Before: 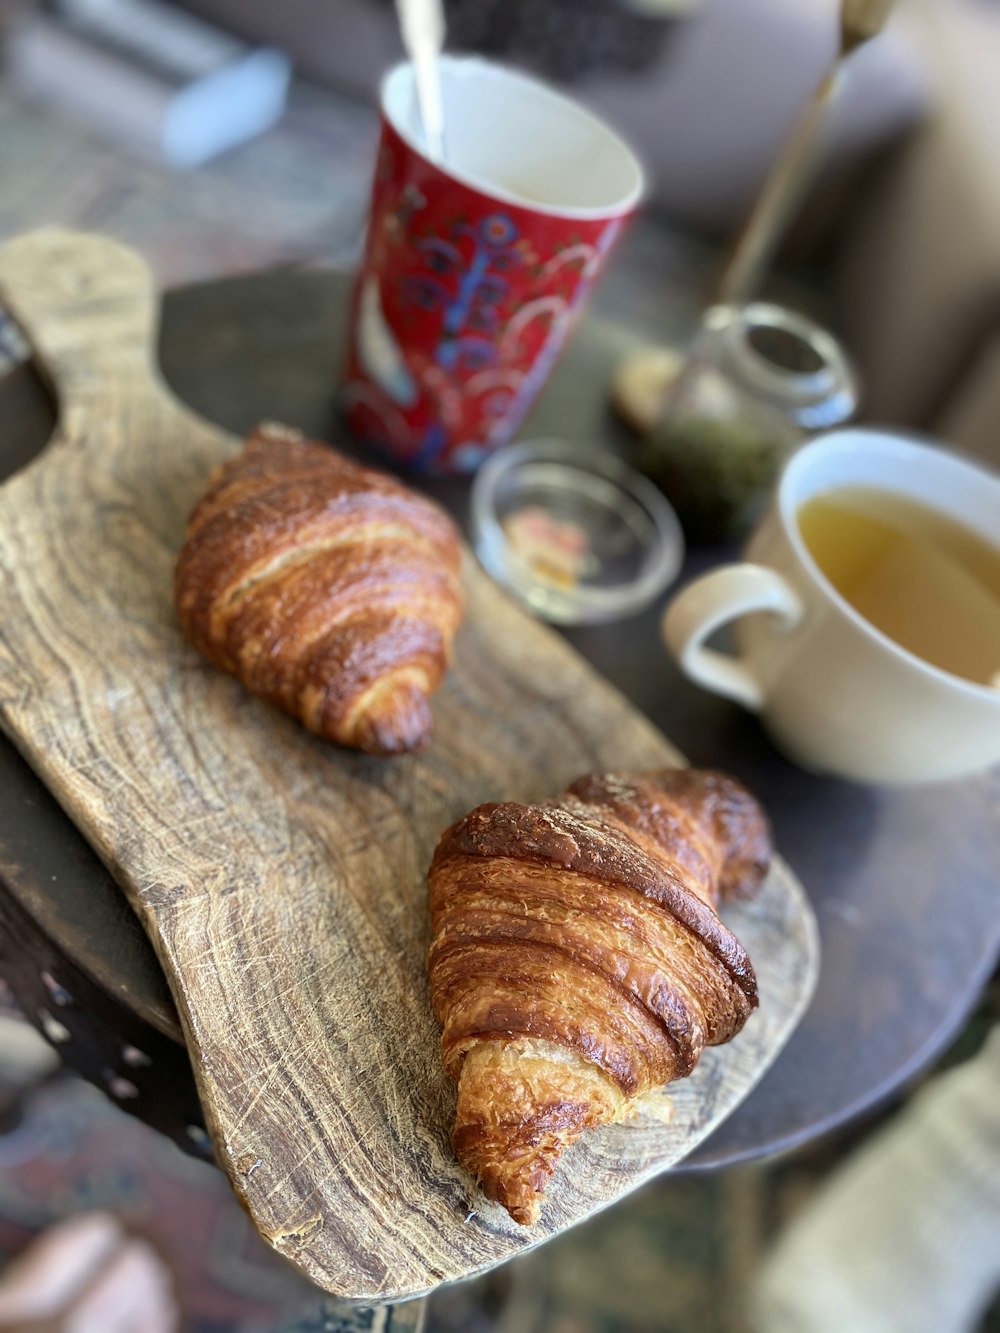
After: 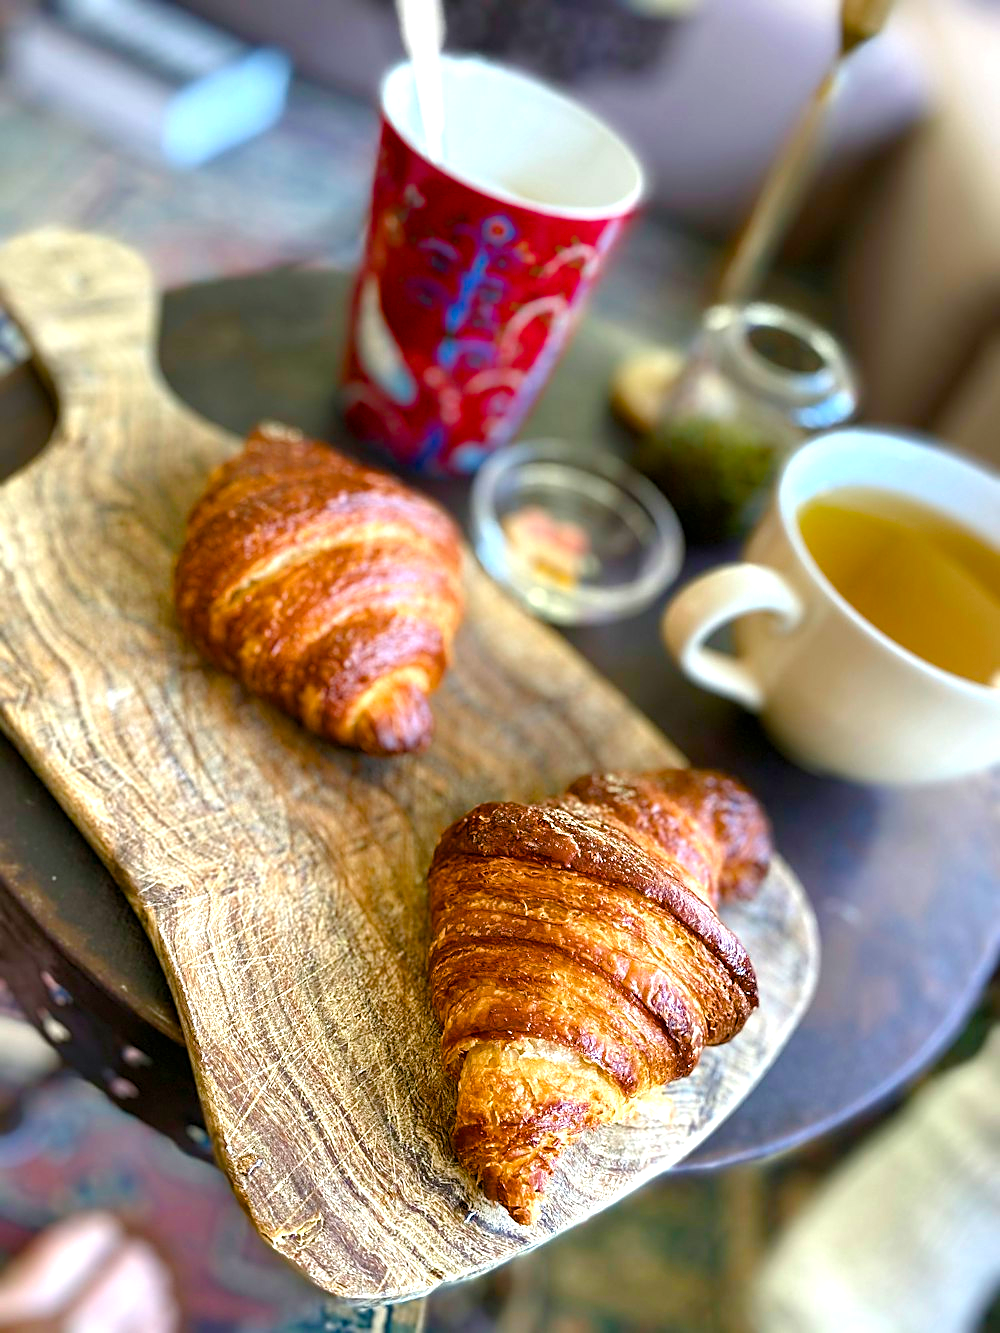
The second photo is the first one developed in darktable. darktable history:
color balance rgb: linear chroma grading › shadows -2.2%, linear chroma grading › highlights -15%, linear chroma grading › global chroma -10%, linear chroma grading › mid-tones -10%, perceptual saturation grading › global saturation 45%, perceptual saturation grading › highlights -50%, perceptual saturation grading › shadows 30%, perceptual brilliance grading › global brilliance 18%, global vibrance 45%
sharpen: on, module defaults
